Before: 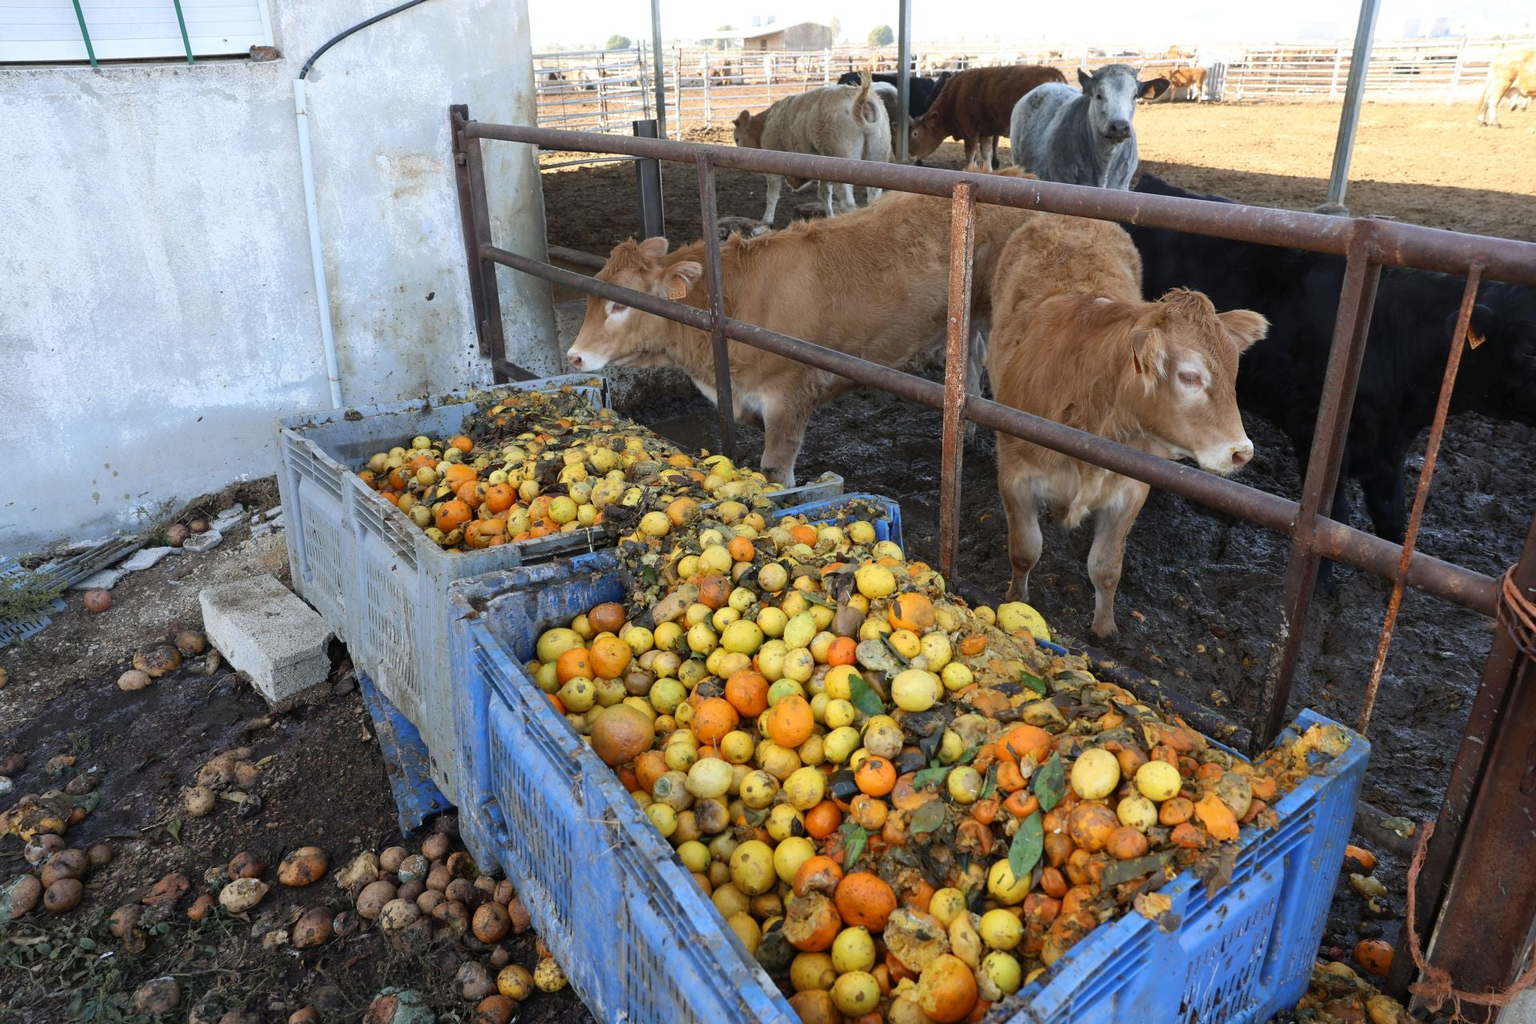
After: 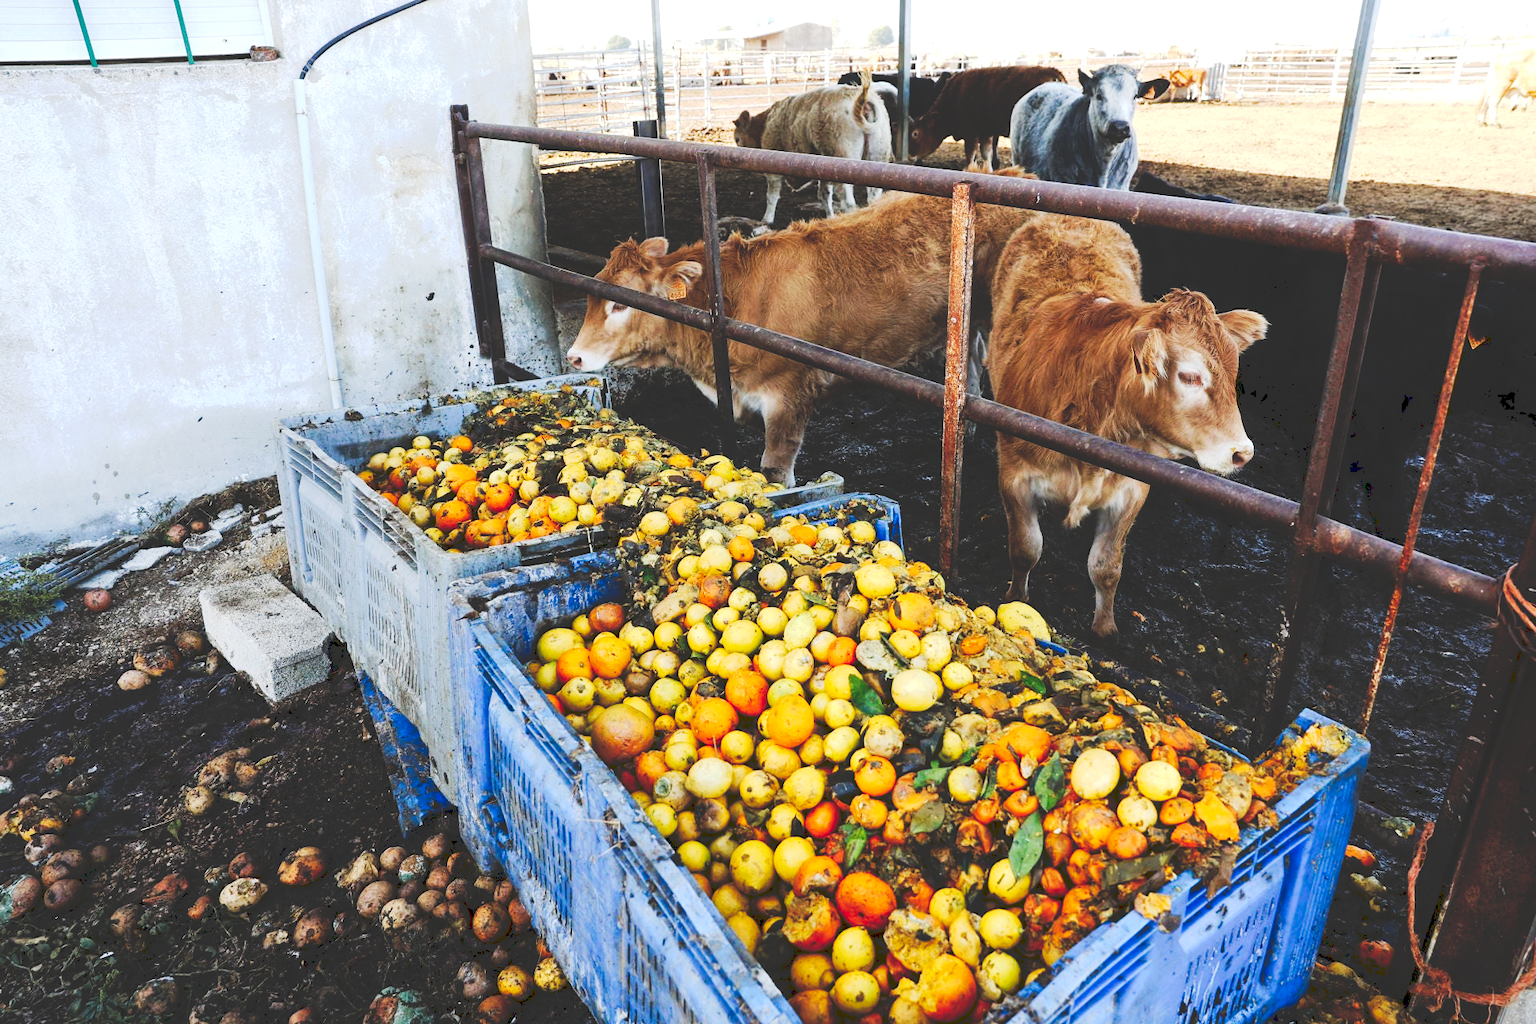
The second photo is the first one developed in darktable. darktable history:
local contrast: highlights 105%, shadows 97%, detail 119%, midtone range 0.2
exposure: black level correction 0.002, exposure 0.149 EV, compensate highlight preservation false
tone curve: curves: ch0 [(0, 0) (0.003, 0.184) (0.011, 0.184) (0.025, 0.189) (0.044, 0.192) (0.069, 0.194) (0.1, 0.2) (0.136, 0.202) (0.177, 0.206) (0.224, 0.214) (0.277, 0.243) (0.335, 0.297) (0.399, 0.39) (0.468, 0.508) (0.543, 0.653) (0.623, 0.754) (0.709, 0.834) (0.801, 0.887) (0.898, 0.925) (1, 1)], preserve colors none
